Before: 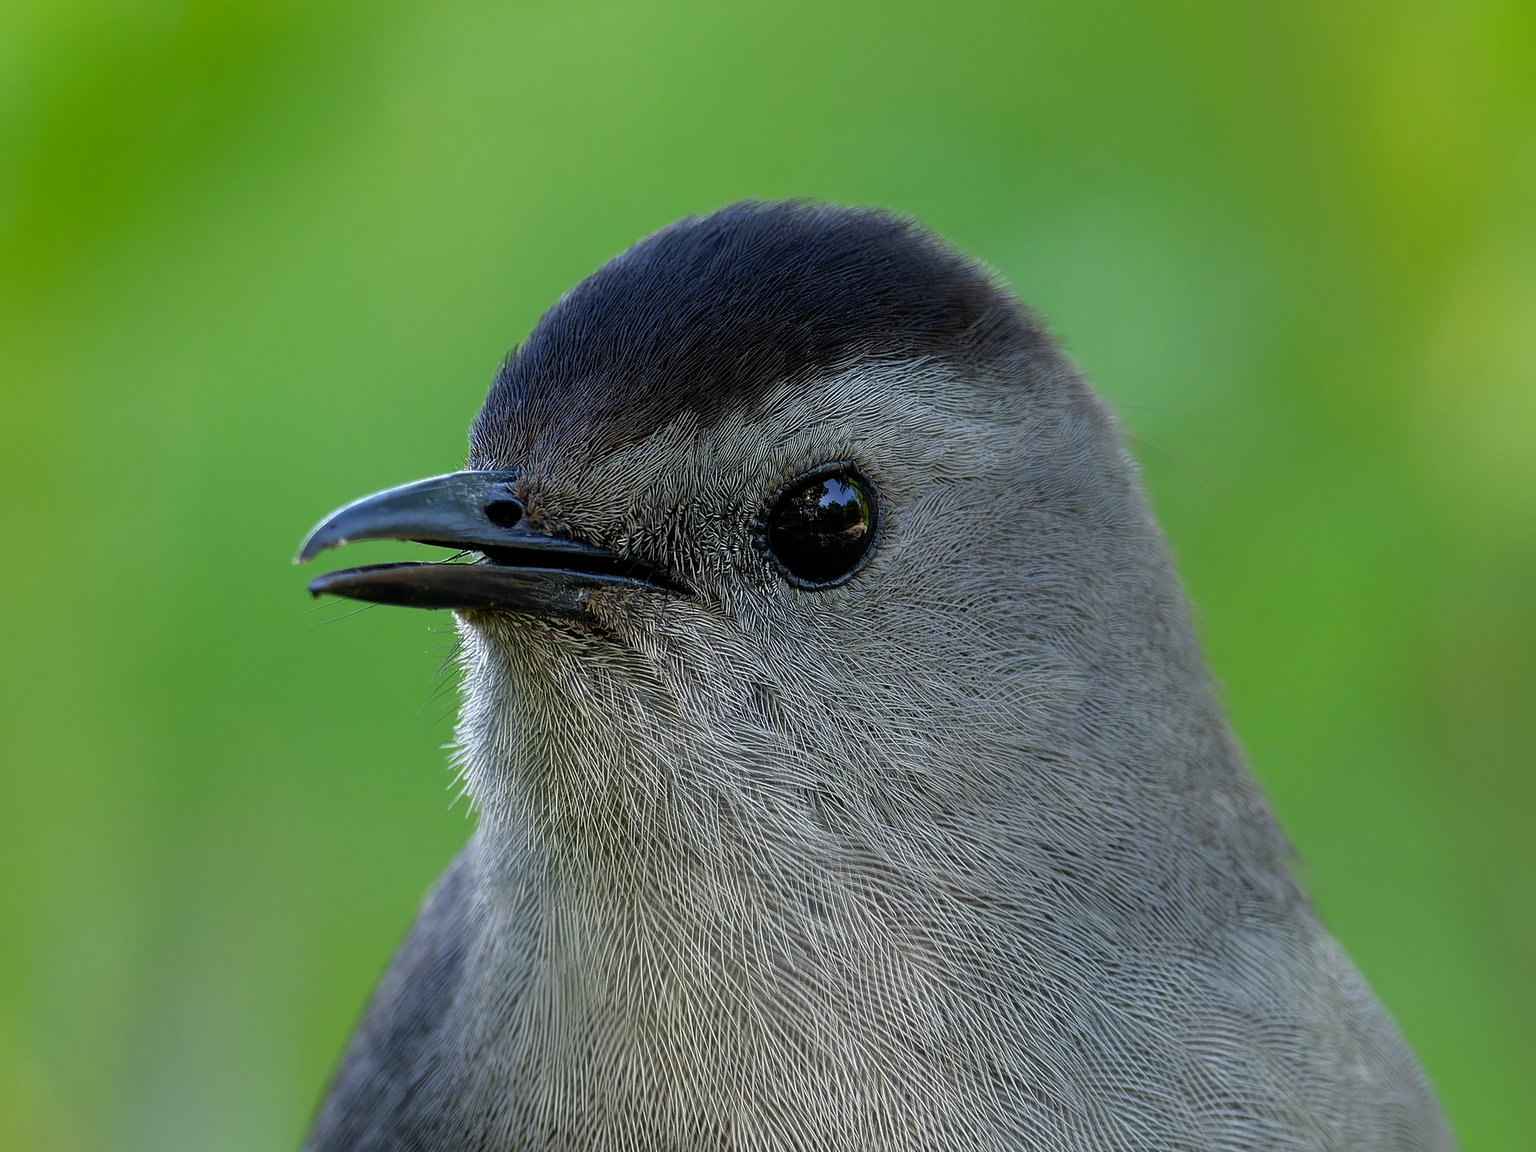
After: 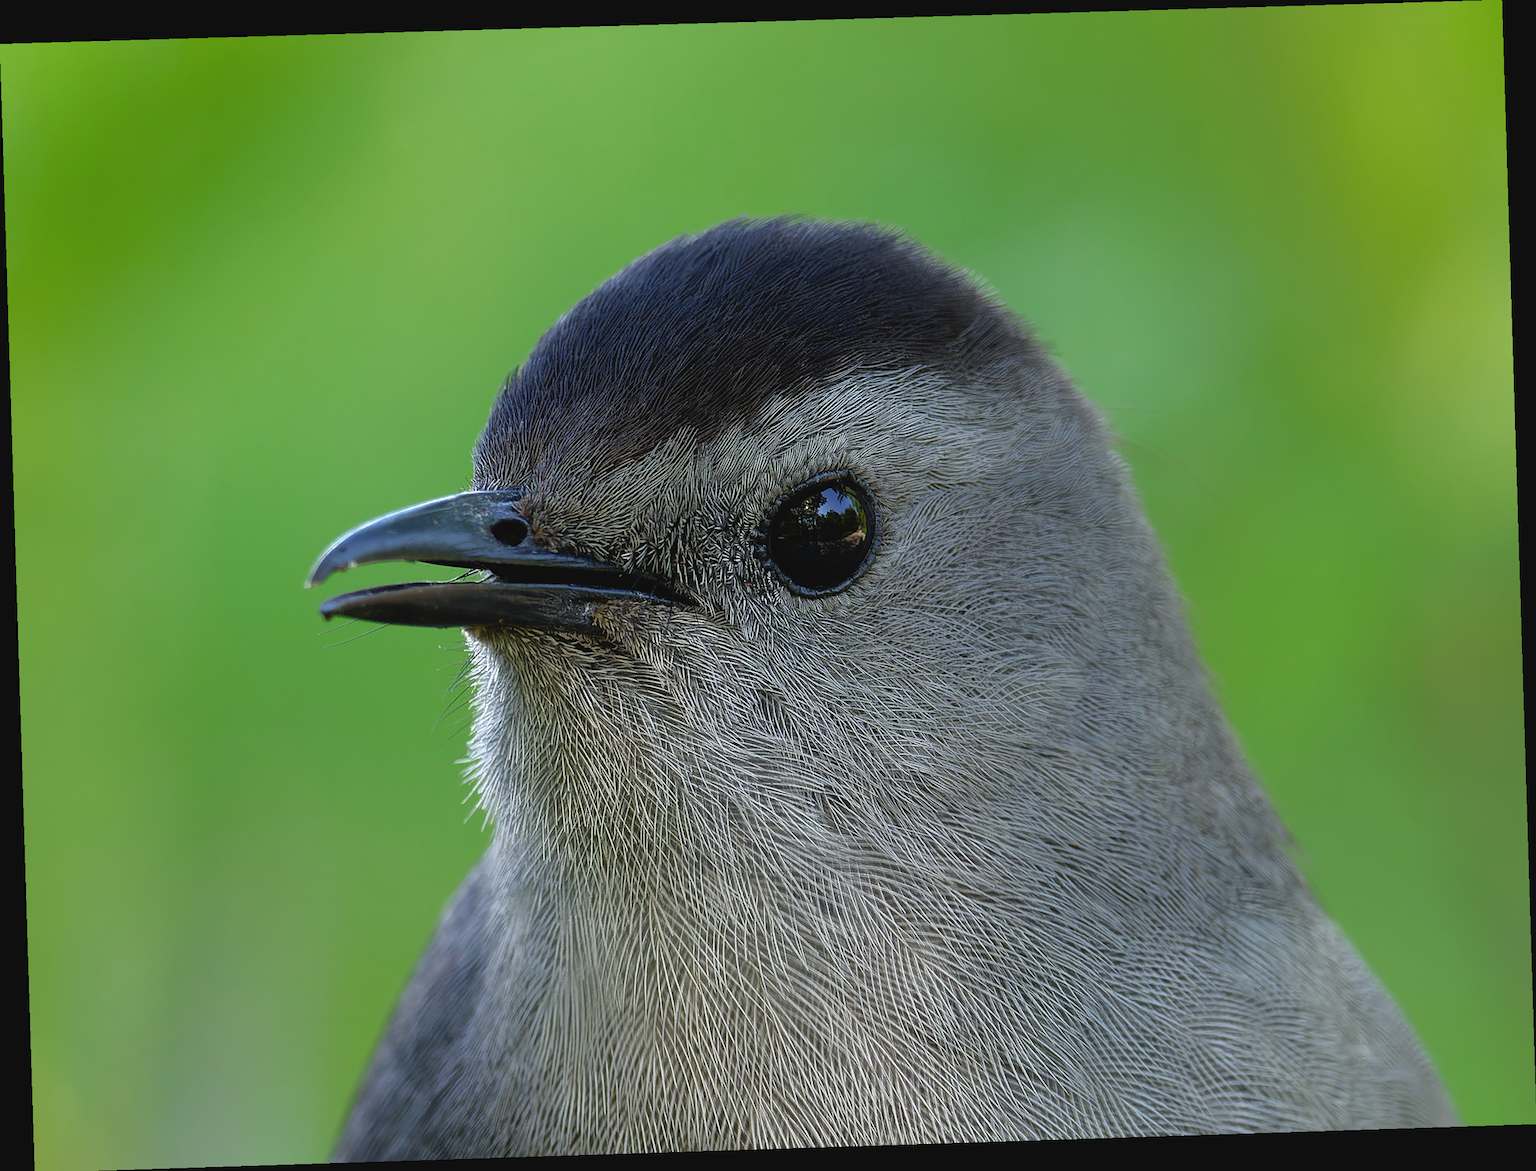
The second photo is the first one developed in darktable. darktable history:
rotate and perspective: rotation -1.77°, lens shift (horizontal) 0.004, automatic cropping off
exposure: black level correction -0.005, exposure 0.054 EV, compensate highlight preservation false
